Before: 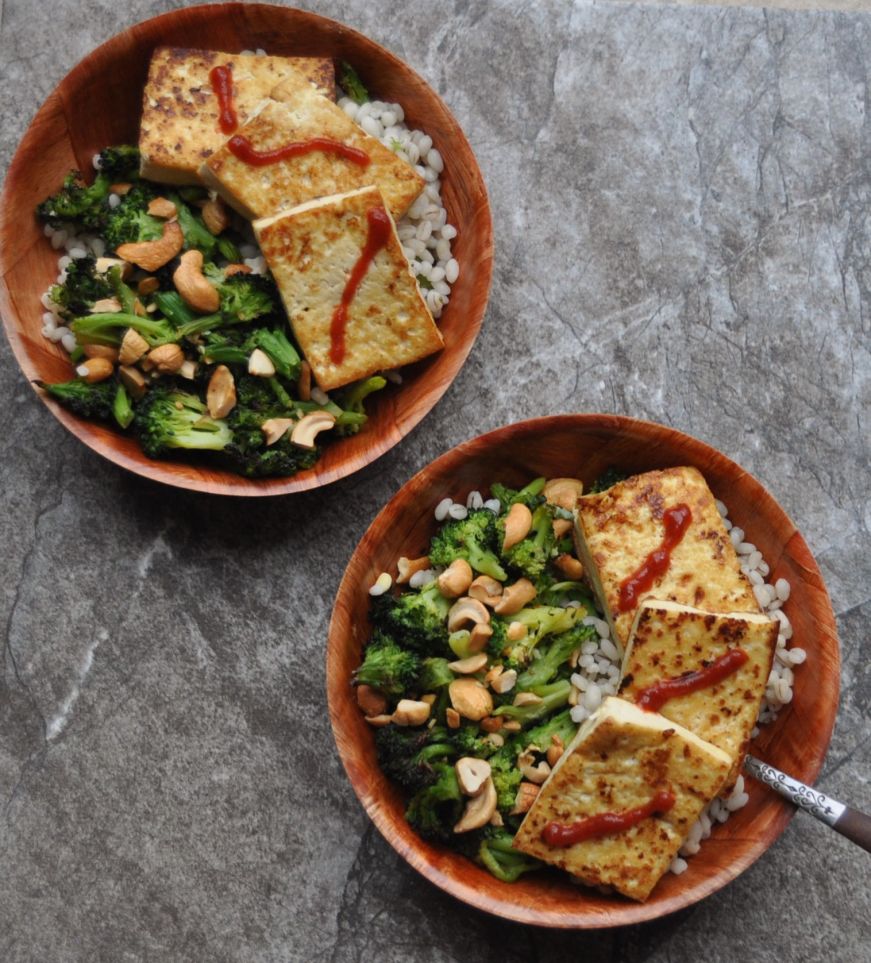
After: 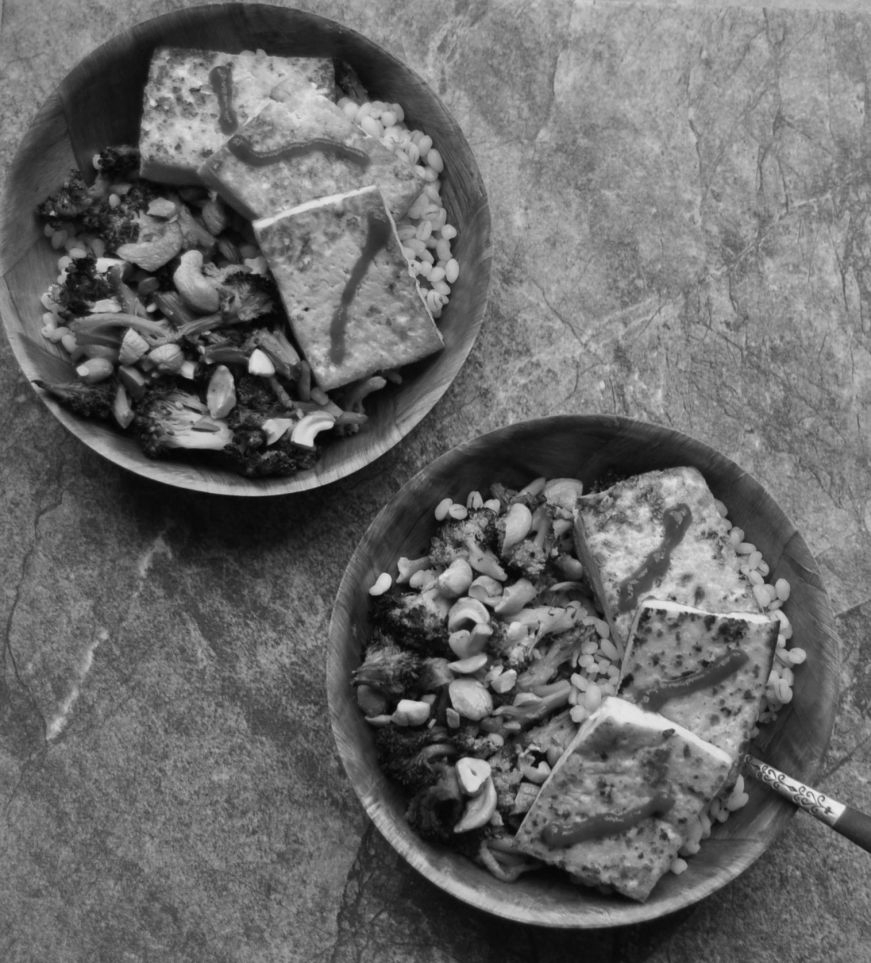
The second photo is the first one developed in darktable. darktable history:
monochrome: a 32, b 64, size 2.3
color zones: curves: ch0 [(0, 0.5) (0.143, 0.5) (0.286, 0.5) (0.429, 0.5) (0.62, 0.489) (0.714, 0.445) (0.844, 0.496) (1, 0.5)]; ch1 [(0, 0.5) (0.143, 0.5) (0.286, 0.5) (0.429, 0.5) (0.571, 0.5) (0.714, 0.523) (0.857, 0.5) (1, 0.5)]
